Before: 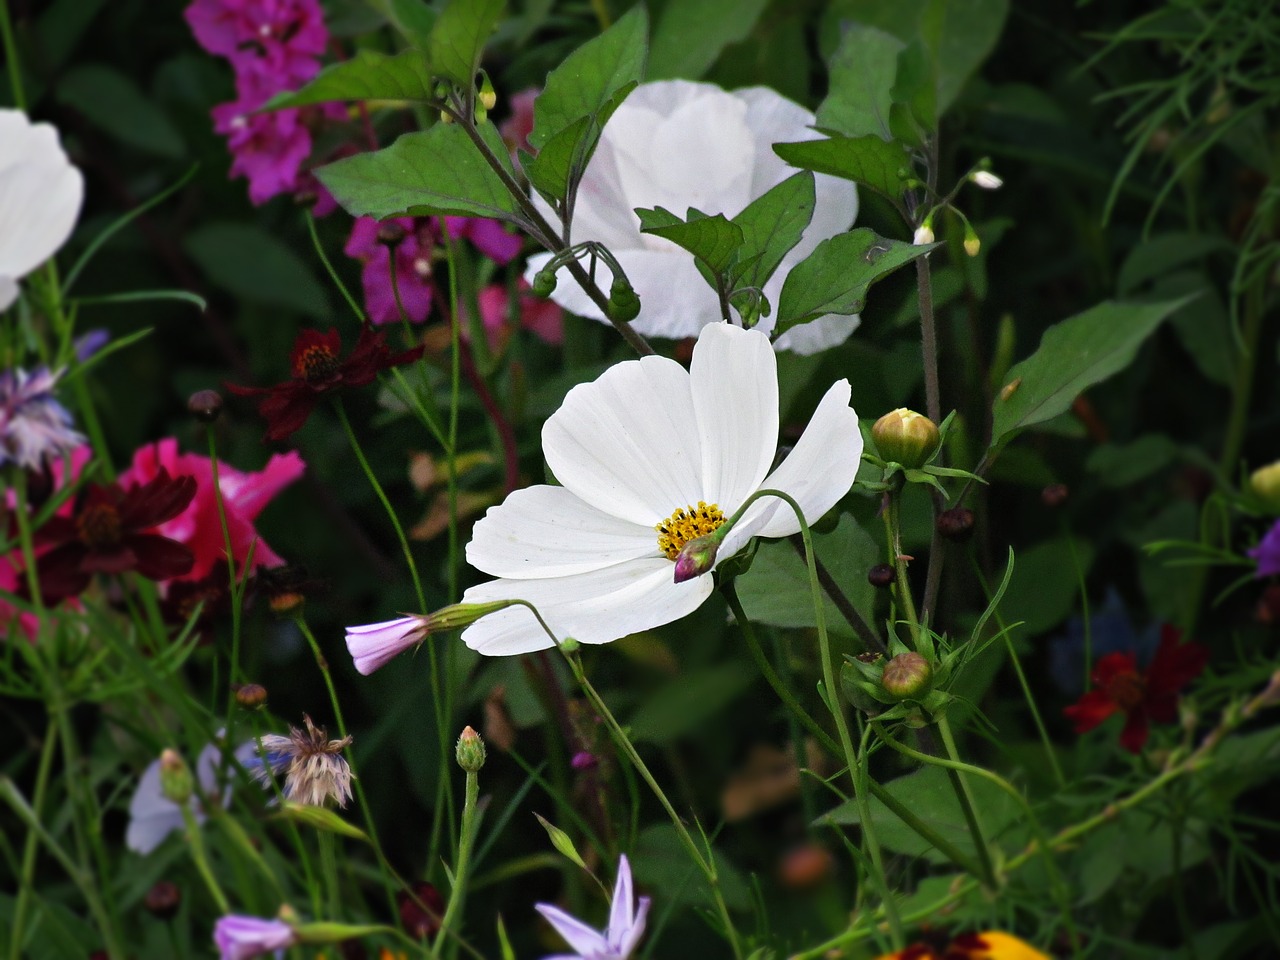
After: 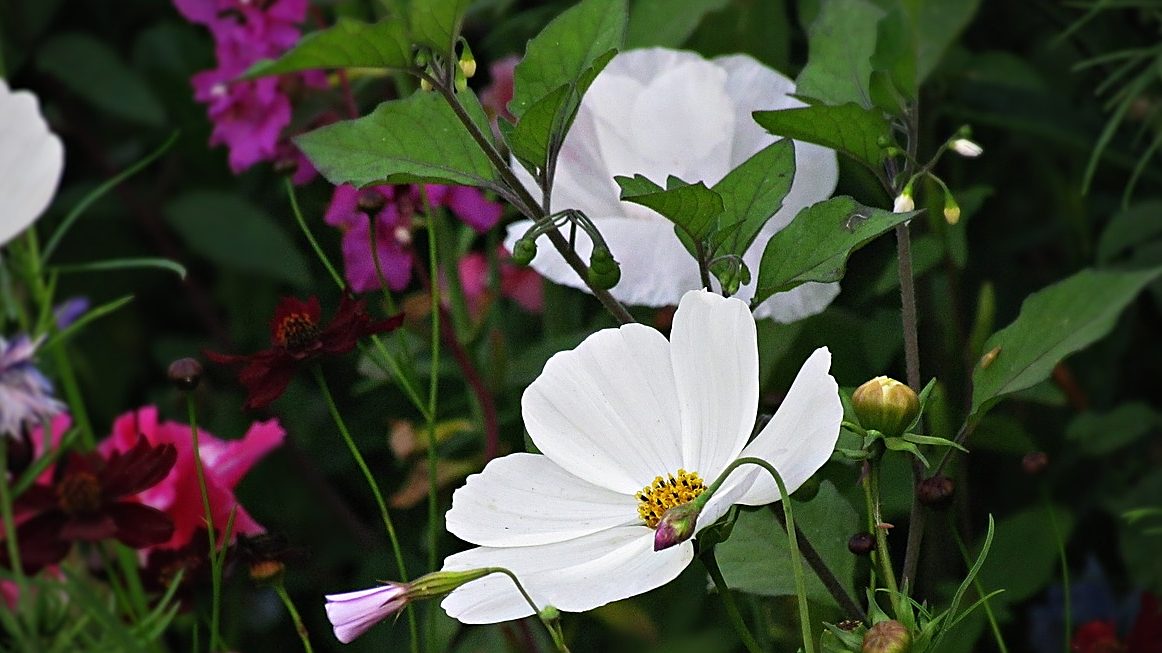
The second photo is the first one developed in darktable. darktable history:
vignetting: fall-off start 91.82%
sharpen: on, module defaults
crop: left 1.573%, top 3.409%, right 7.613%, bottom 28.472%
